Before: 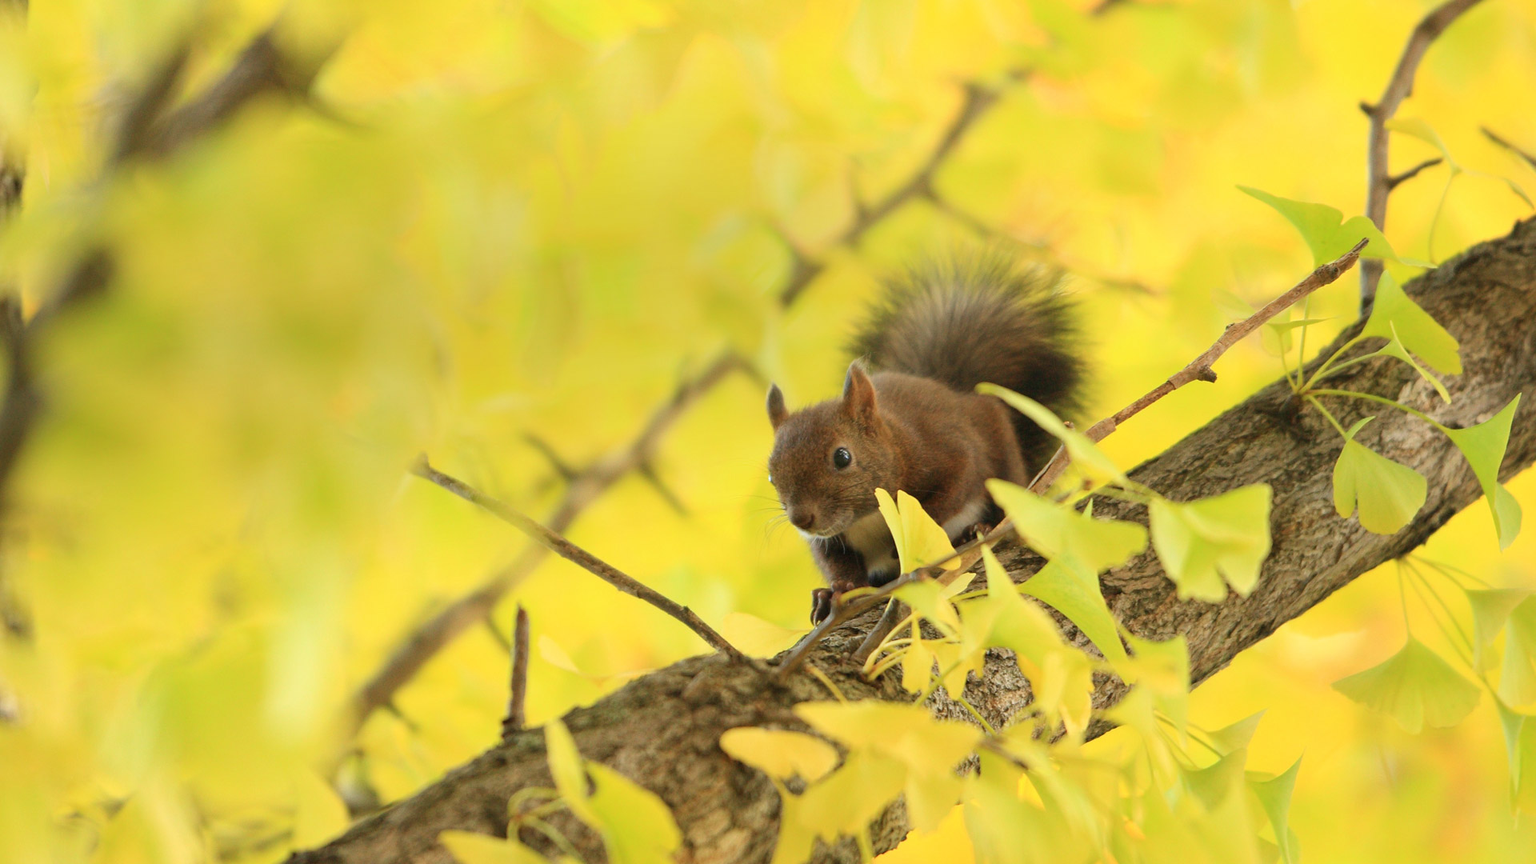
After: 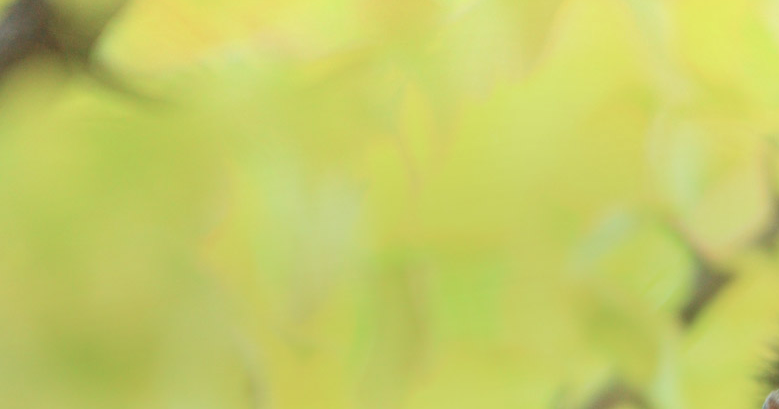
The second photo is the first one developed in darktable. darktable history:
color balance rgb: global vibrance 0.5%
color calibration: illuminant custom, x 0.39, y 0.392, temperature 3856.94 K
crop: left 15.452%, top 5.459%, right 43.956%, bottom 56.62%
